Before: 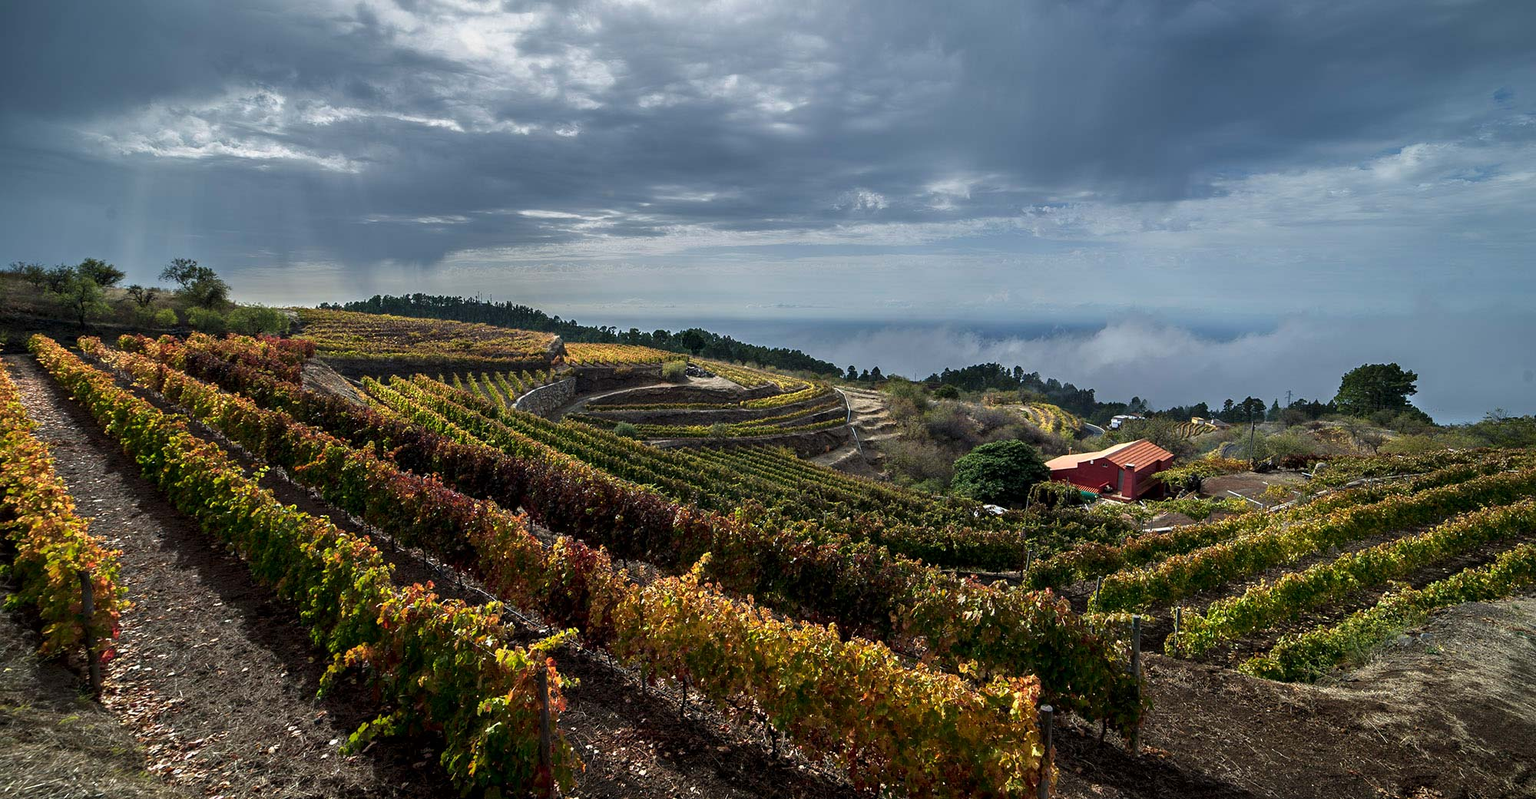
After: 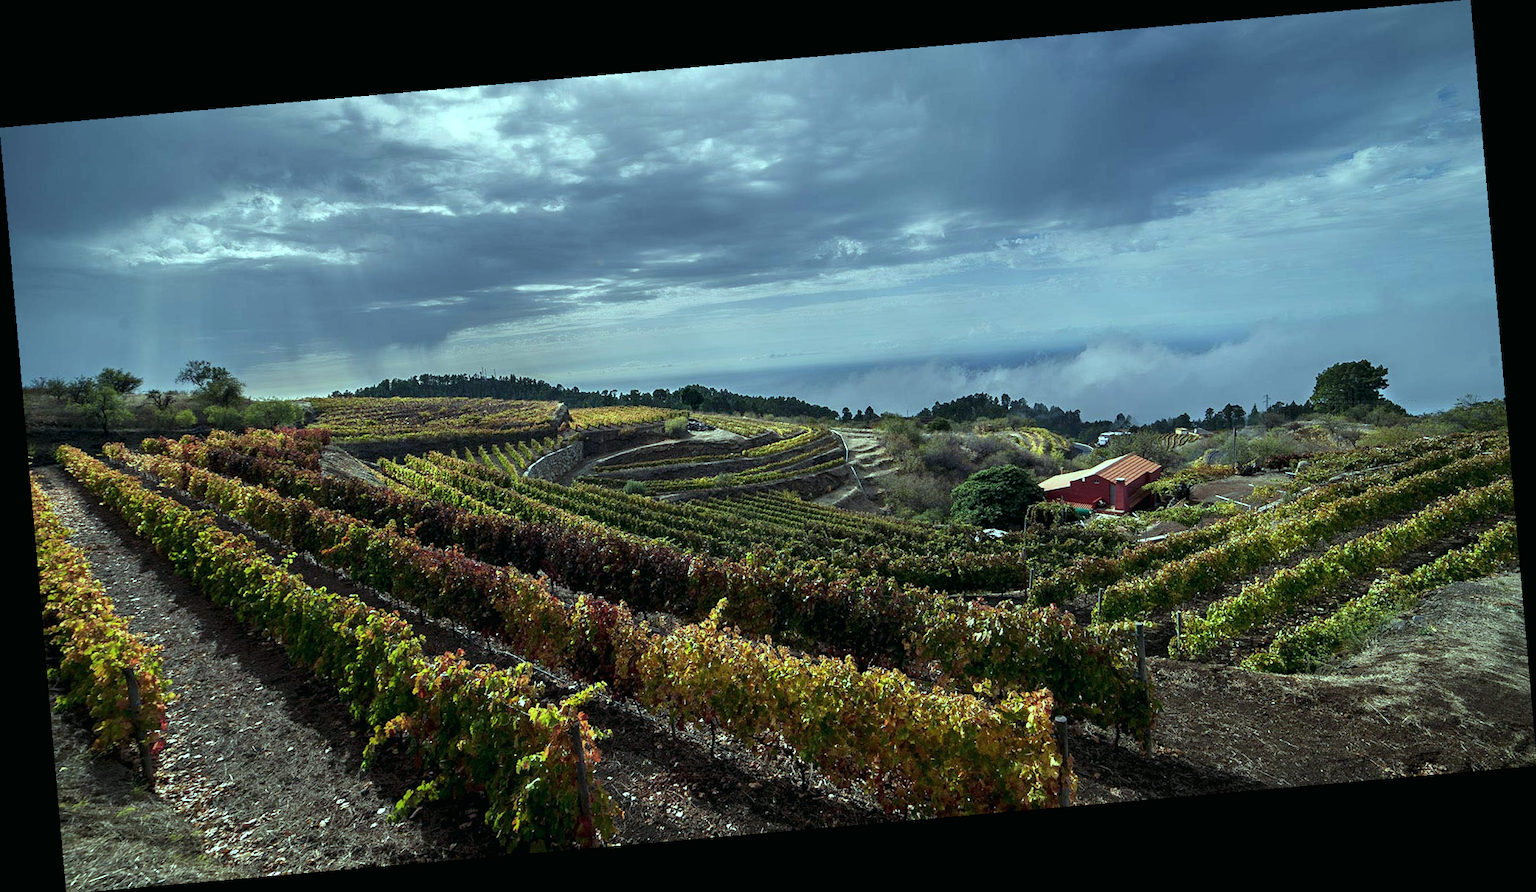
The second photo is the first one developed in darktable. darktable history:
color balance: mode lift, gamma, gain (sRGB), lift [0.997, 0.979, 1.021, 1.011], gamma [1, 1.084, 0.916, 0.998], gain [1, 0.87, 1.13, 1.101], contrast 4.55%, contrast fulcrum 38.24%, output saturation 104.09%
rotate and perspective: rotation -4.98°, automatic cropping off
contrast brightness saturation: contrast 0.01, saturation -0.05
